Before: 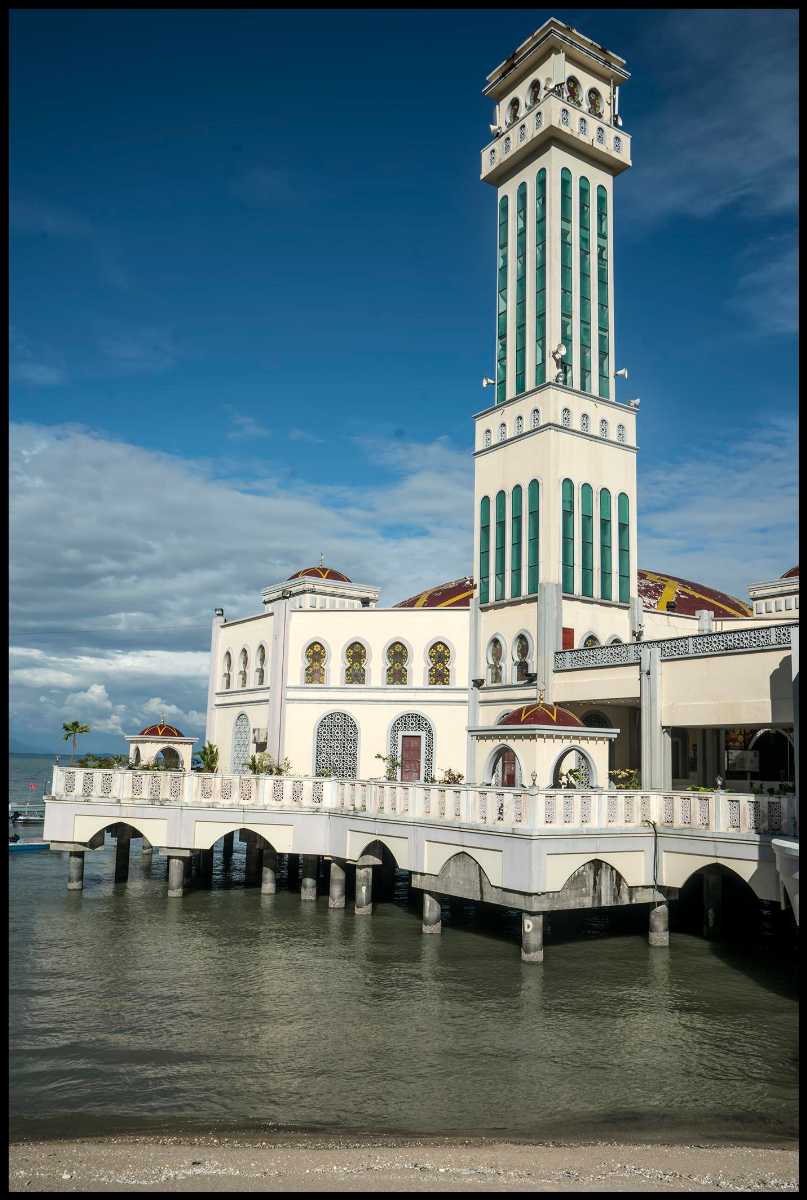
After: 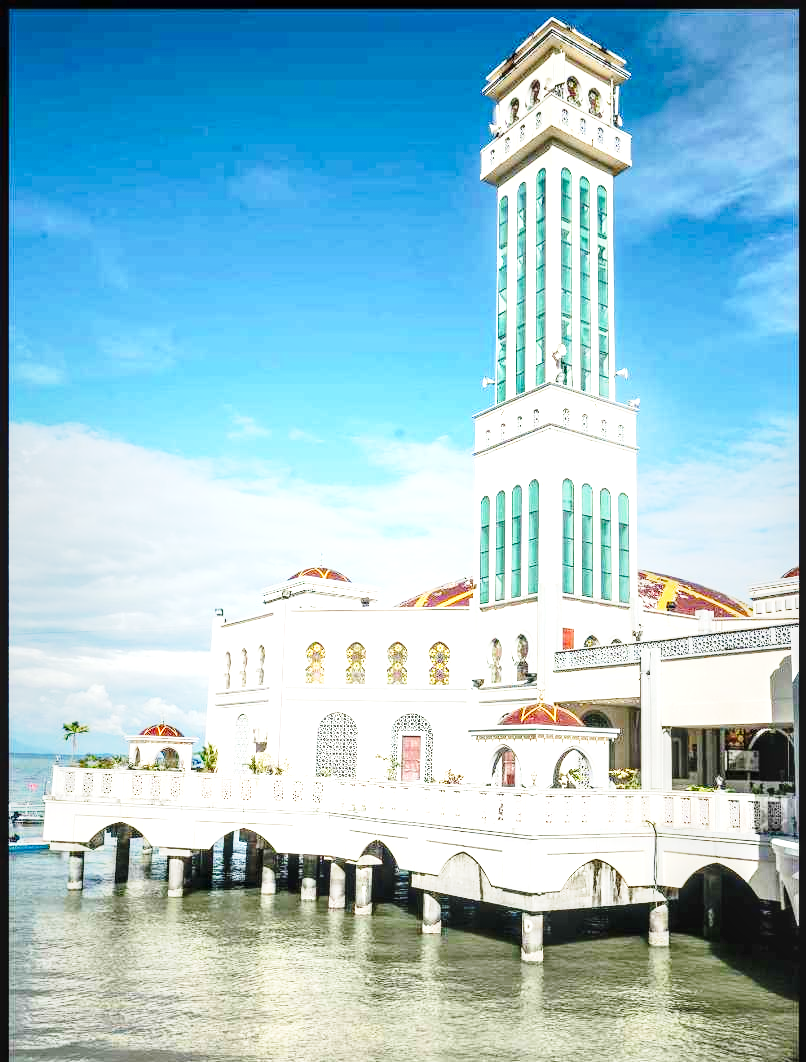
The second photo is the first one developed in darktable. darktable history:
crop and rotate: top 0%, bottom 11.49%
contrast brightness saturation: contrast 0.15, brightness 0.05
base curve: curves: ch0 [(0, 0) (0.028, 0.03) (0.121, 0.232) (0.46, 0.748) (0.859, 0.968) (1, 1)], preserve colors none
local contrast: on, module defaults
exposure: black level correction 0, exposure 1.5 EV, compensate exposure bias true, compensate highlight preservation false
